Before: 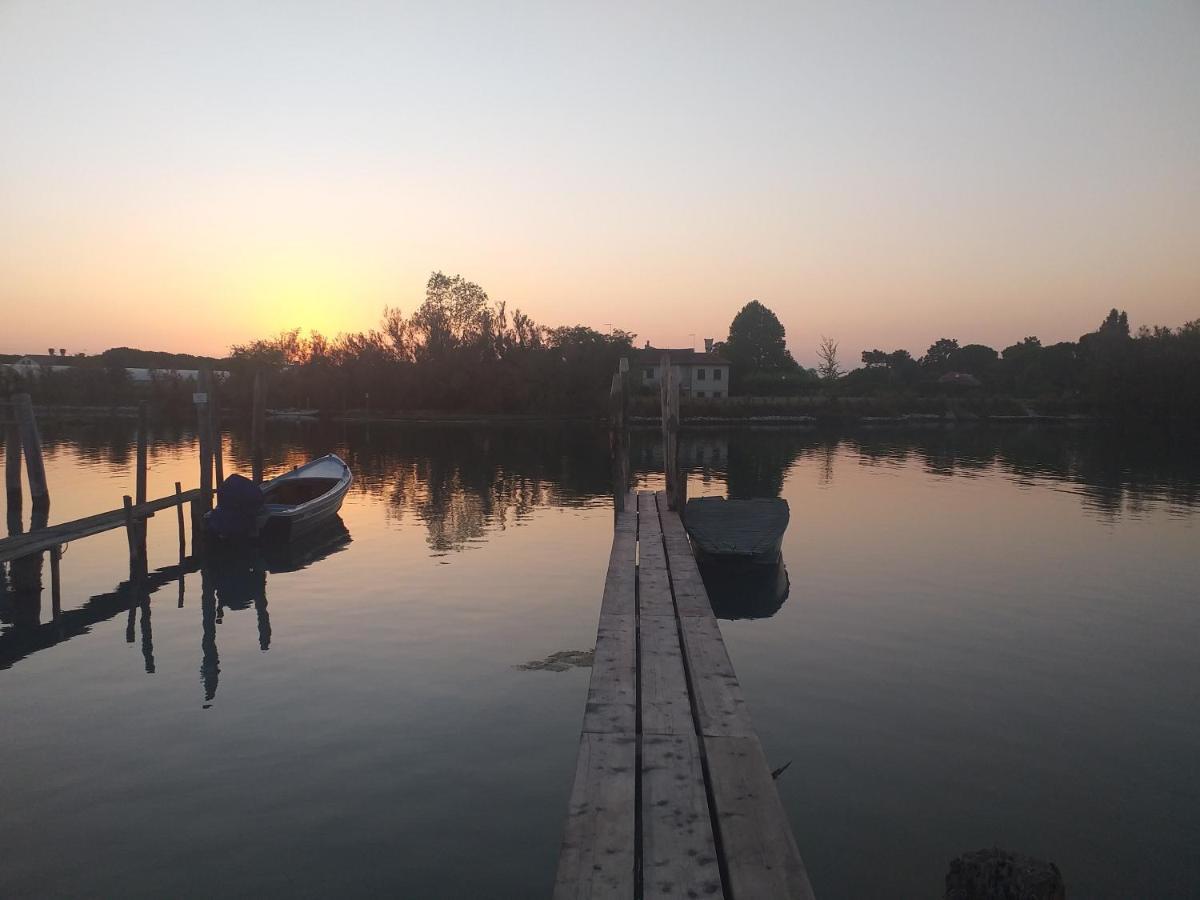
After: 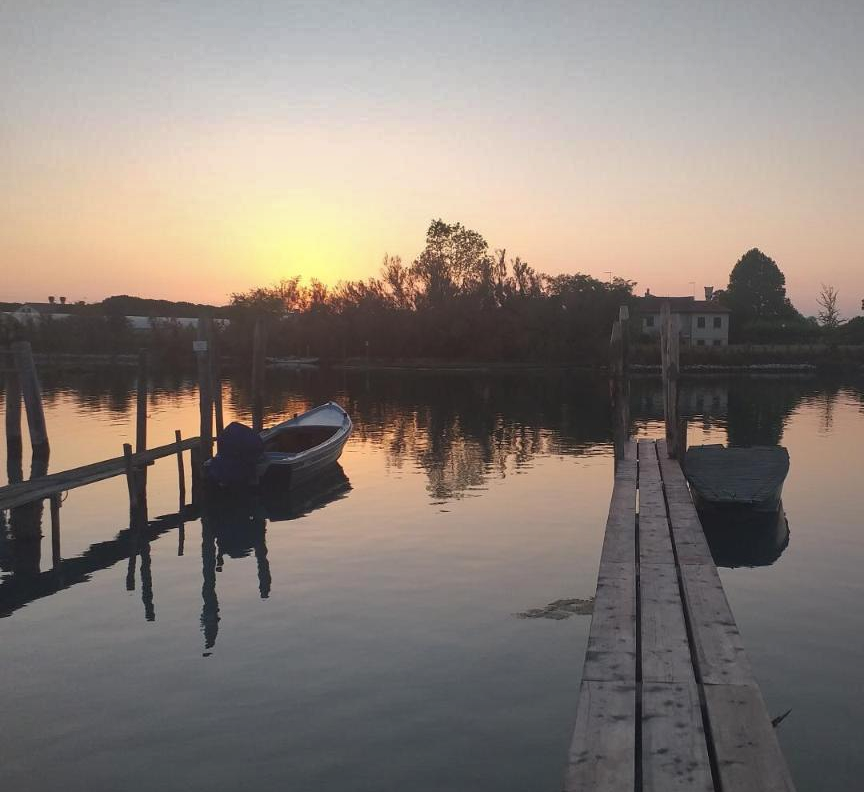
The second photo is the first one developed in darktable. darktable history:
crop: top 5.803%, right 27.864%, bottom 5.804%
shadows and highlights: white point adjustment 0.1, highlights -70, soften with gaussian
